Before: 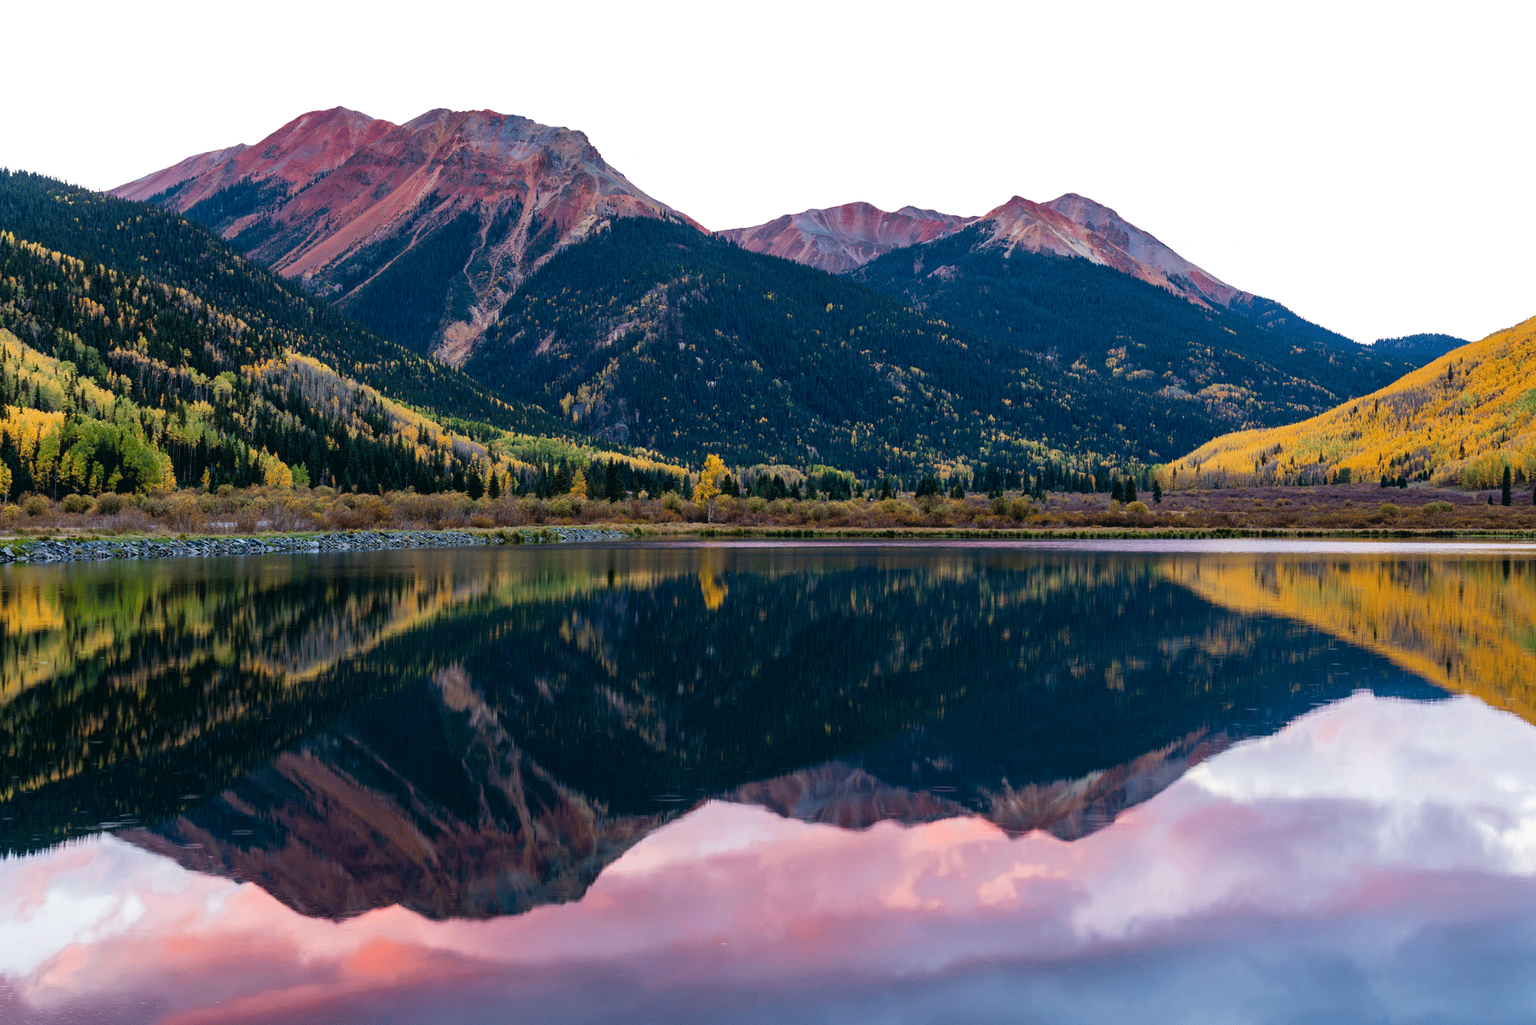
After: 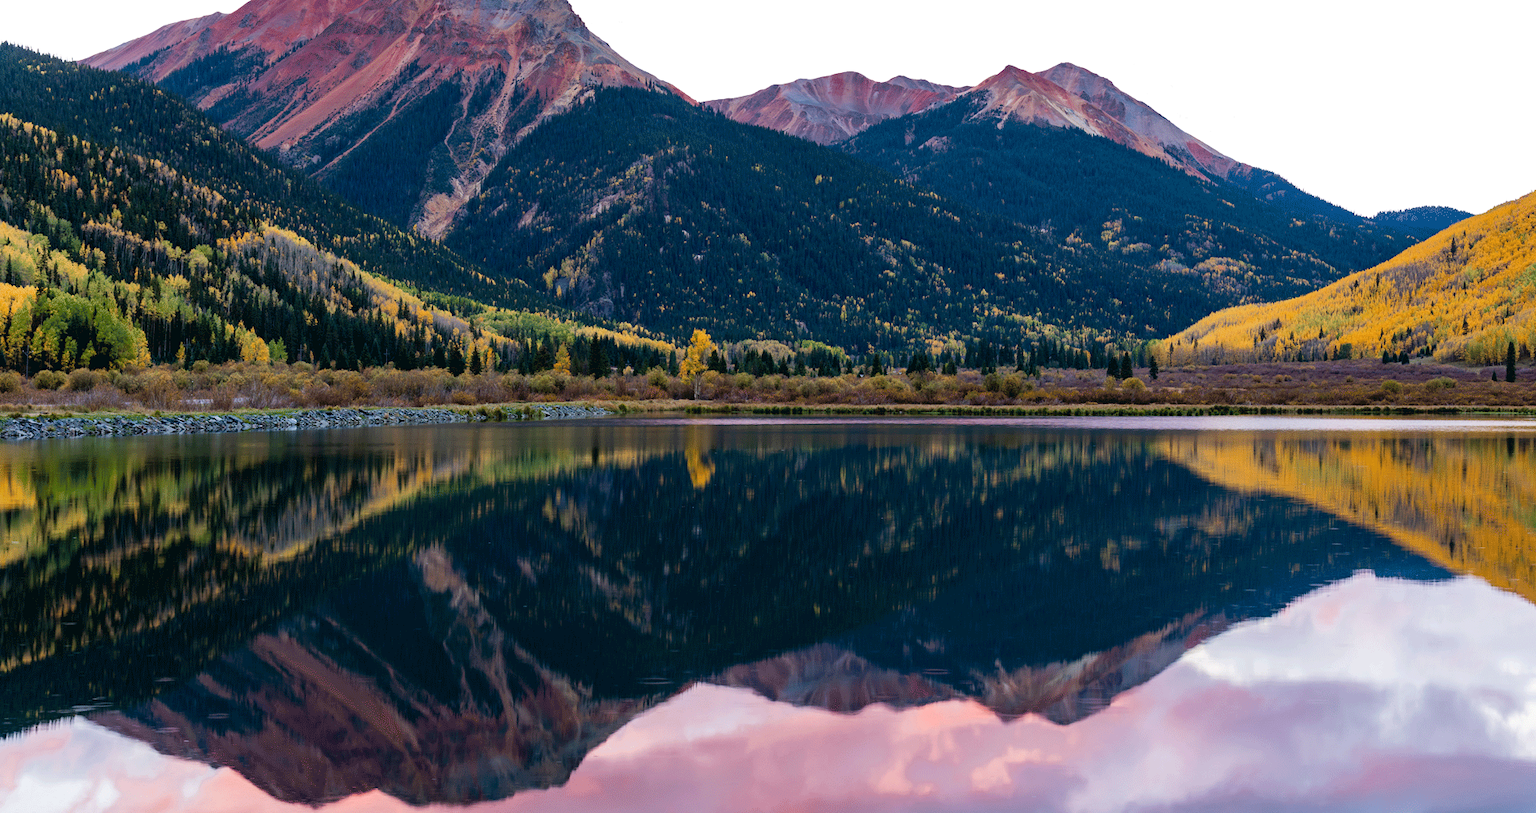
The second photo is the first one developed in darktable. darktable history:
crop and rotate: left 1.921%, top 12.905%, right 0.221%, bottom 9.405%
